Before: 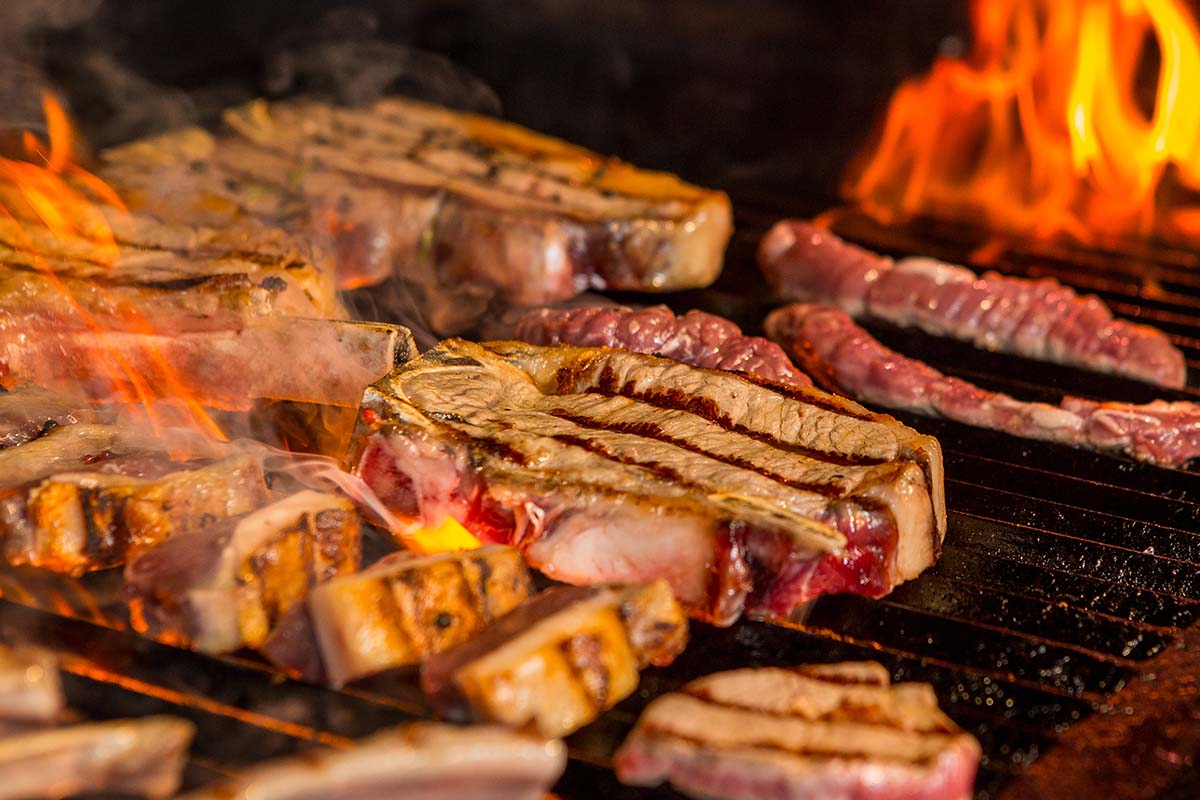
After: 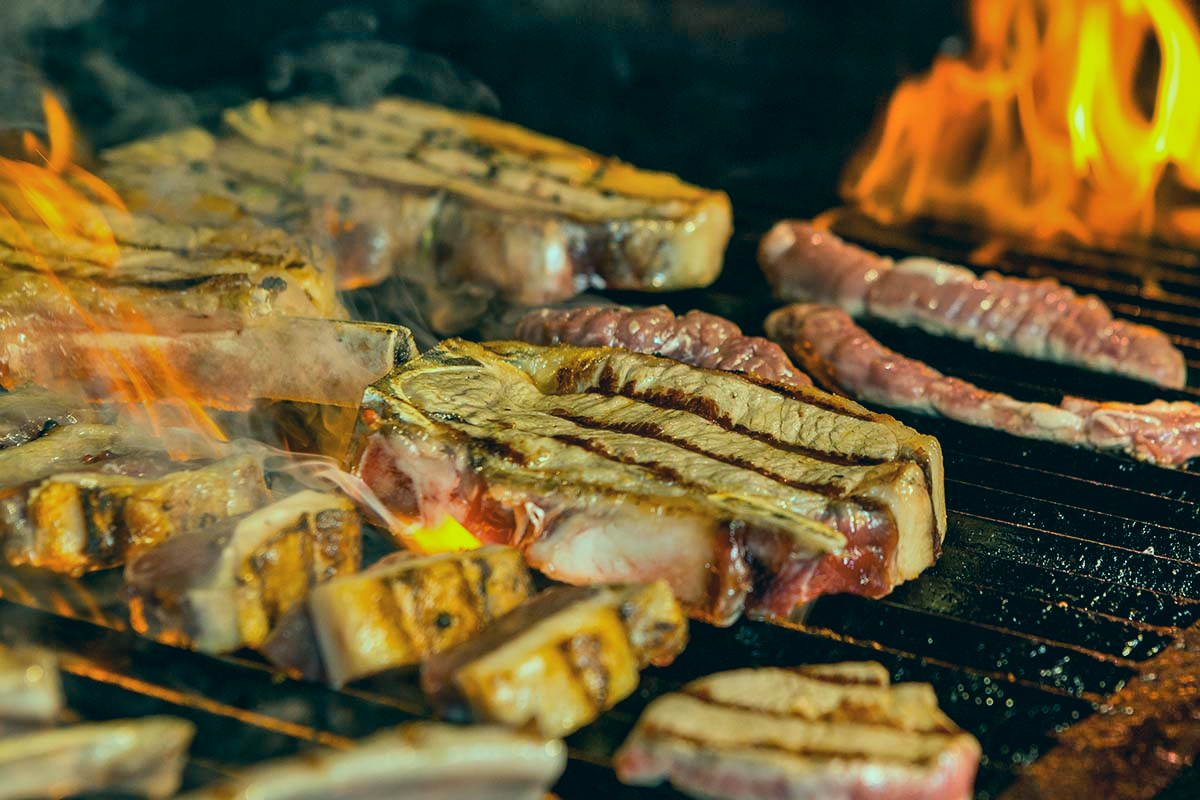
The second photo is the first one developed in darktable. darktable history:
shadows and highlights: soften with gaussian
color correction: highlights a* -20.08, highlights b* 9.8, shadows a* -20.4, shadows b* -10.76
color calibration: x 0.37, y 0.382, temperature 4313.32 K
